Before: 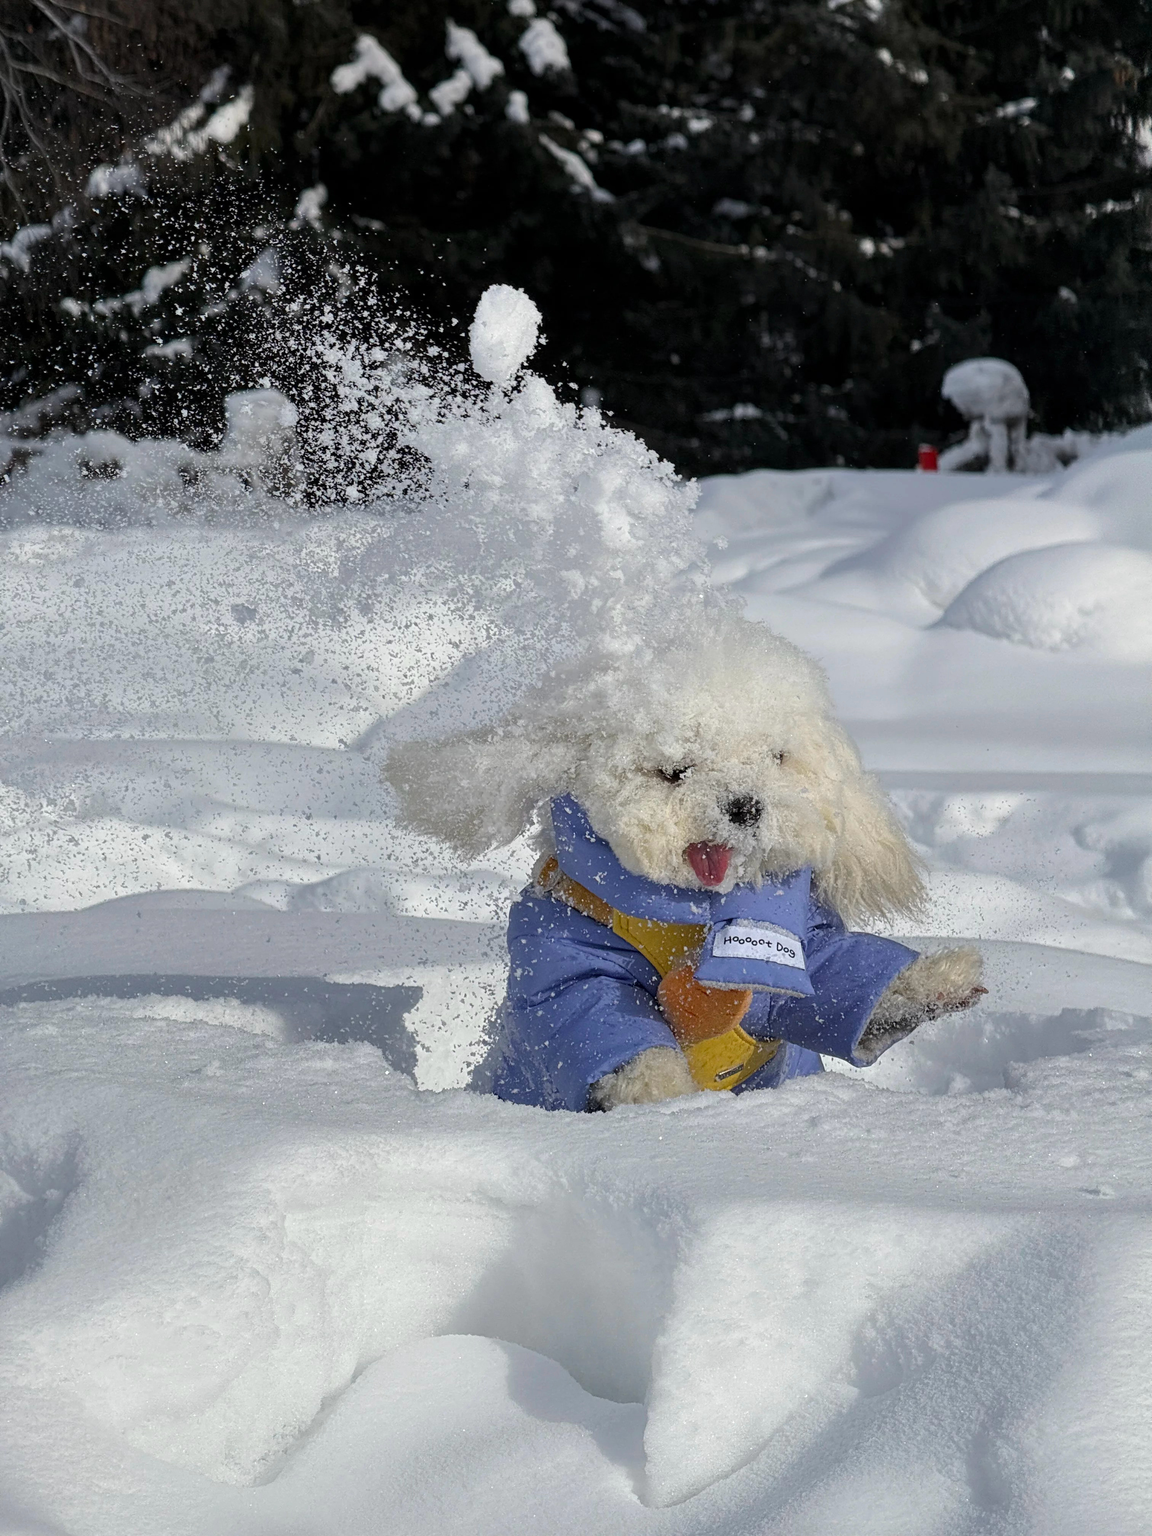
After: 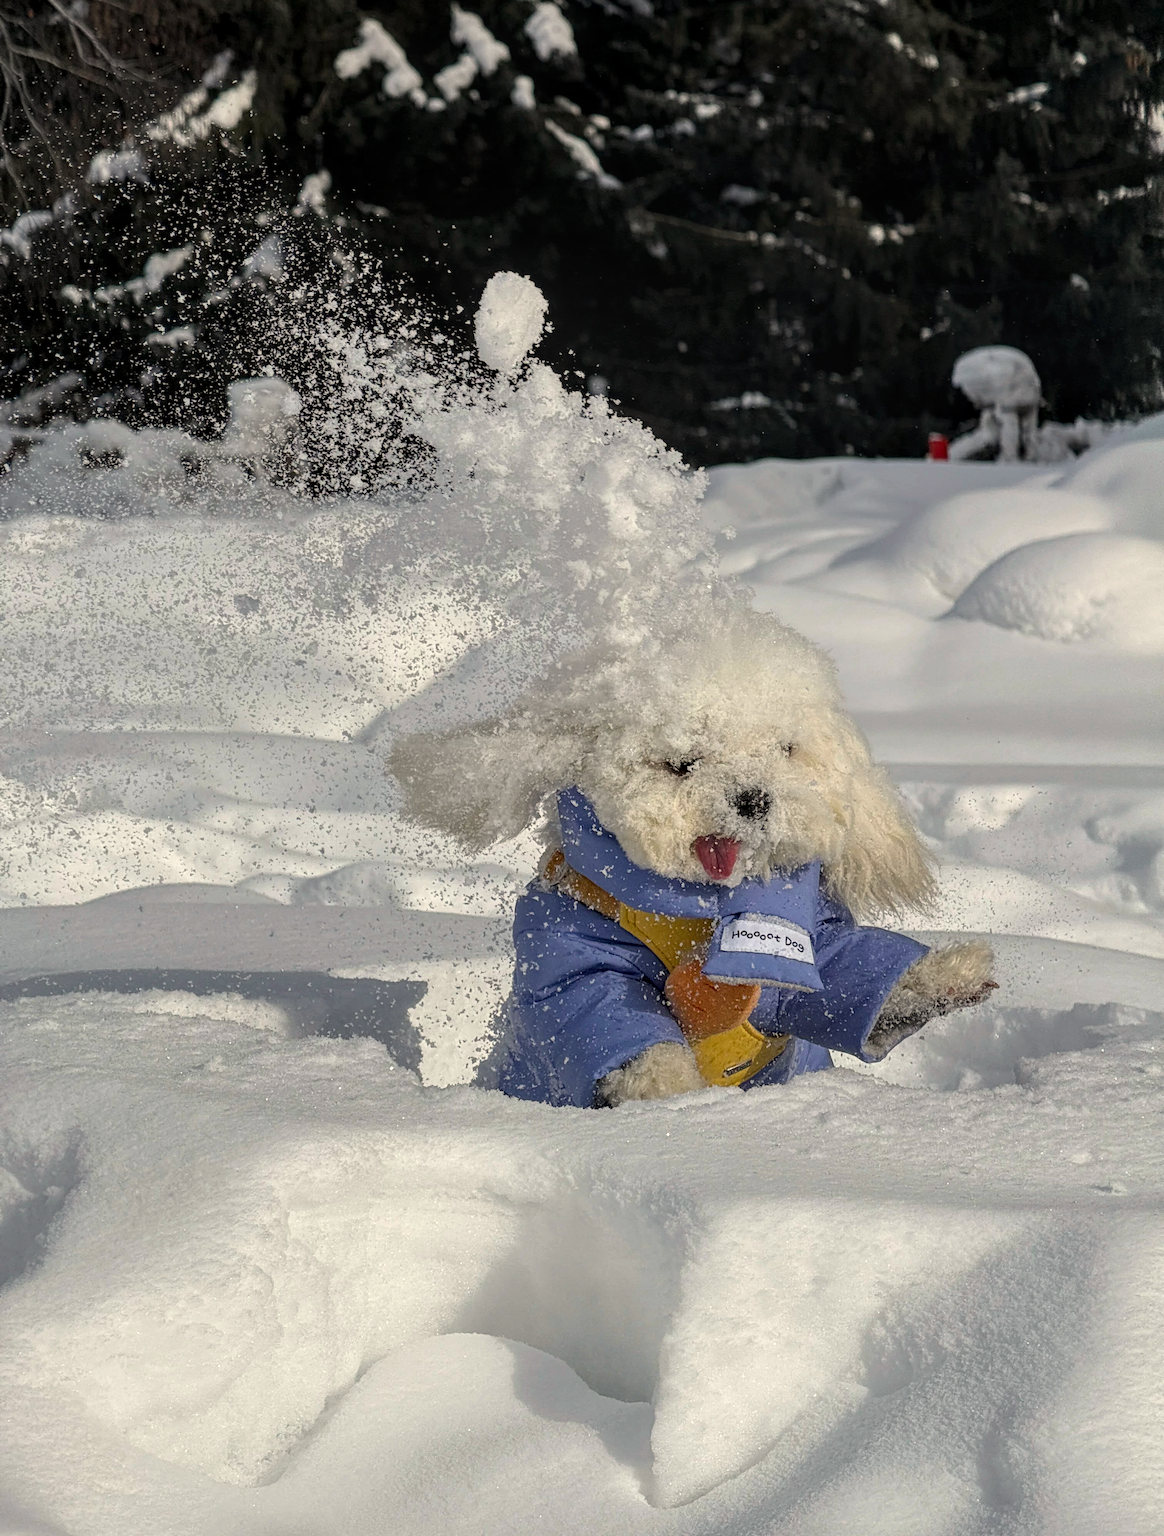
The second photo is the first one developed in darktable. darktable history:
local contrast: on, module defaults
white balance: red 1.045, blue 0.932
crop: top 1.049%, right 0.001%
